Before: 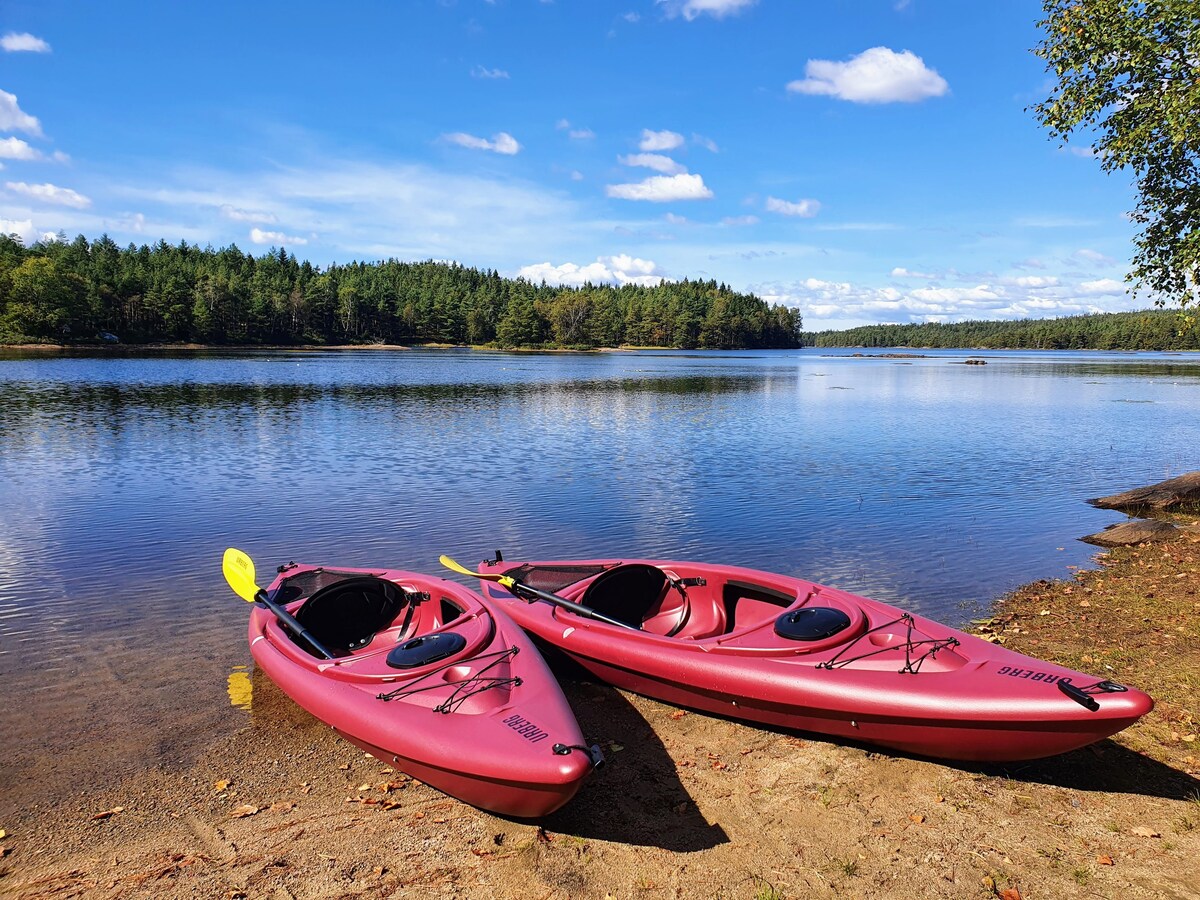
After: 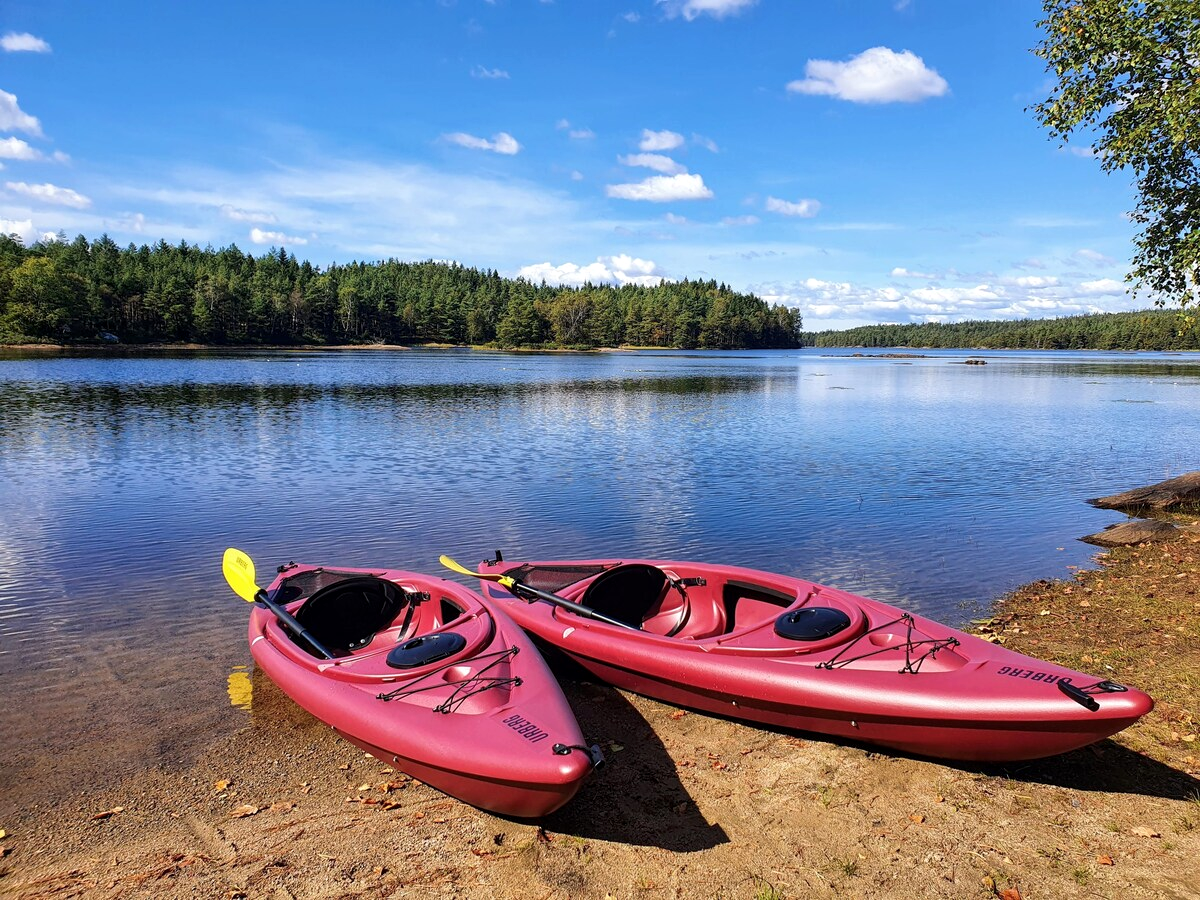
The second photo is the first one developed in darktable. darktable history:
local contrast: highlights 104%, shadows 99%, detail 119%, midtone range 0.2
